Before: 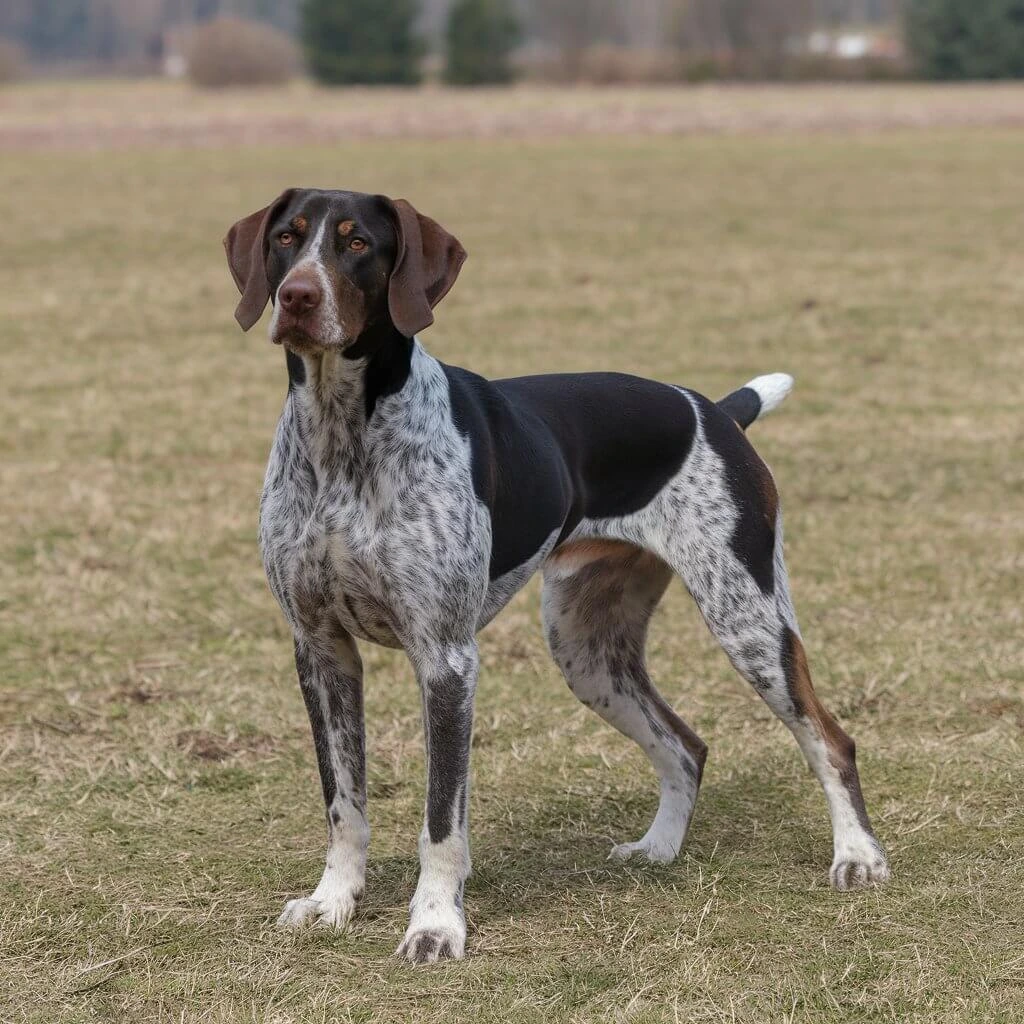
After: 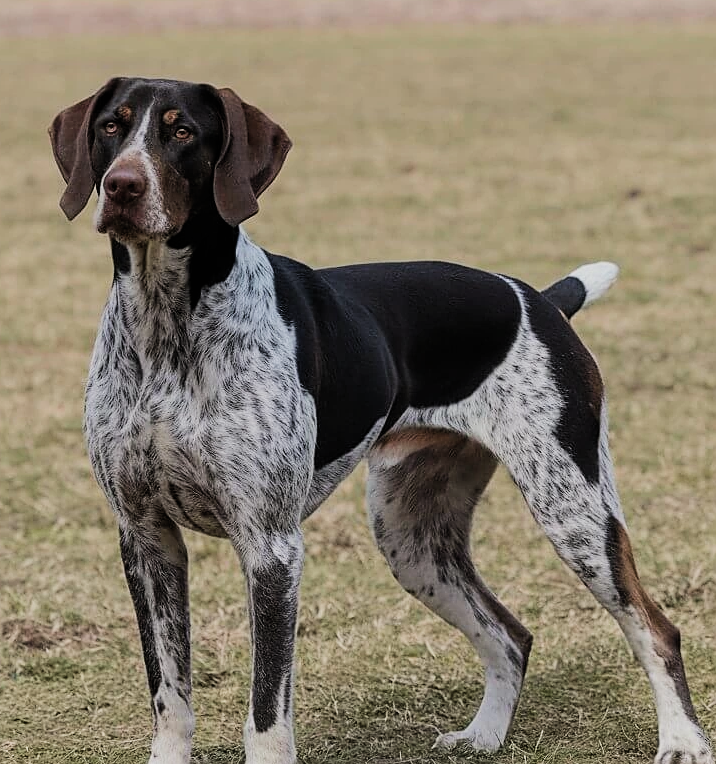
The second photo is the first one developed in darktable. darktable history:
filmic rgb: black relative exposure -7.65 EV, white relative exposure 4.56 EV, hardness 3.61, contrast 1.255, preserve chrominance RGB euclidean norm, color science v5 (2021), contrast in shadows safe, contrast in highlights safe
levels: levels [0, 0.492, 0.984]
sharpen: on, module defaults
crop and rotate: left 17.14%, top 10.9%, right 12.892%, bottom 14.409%
